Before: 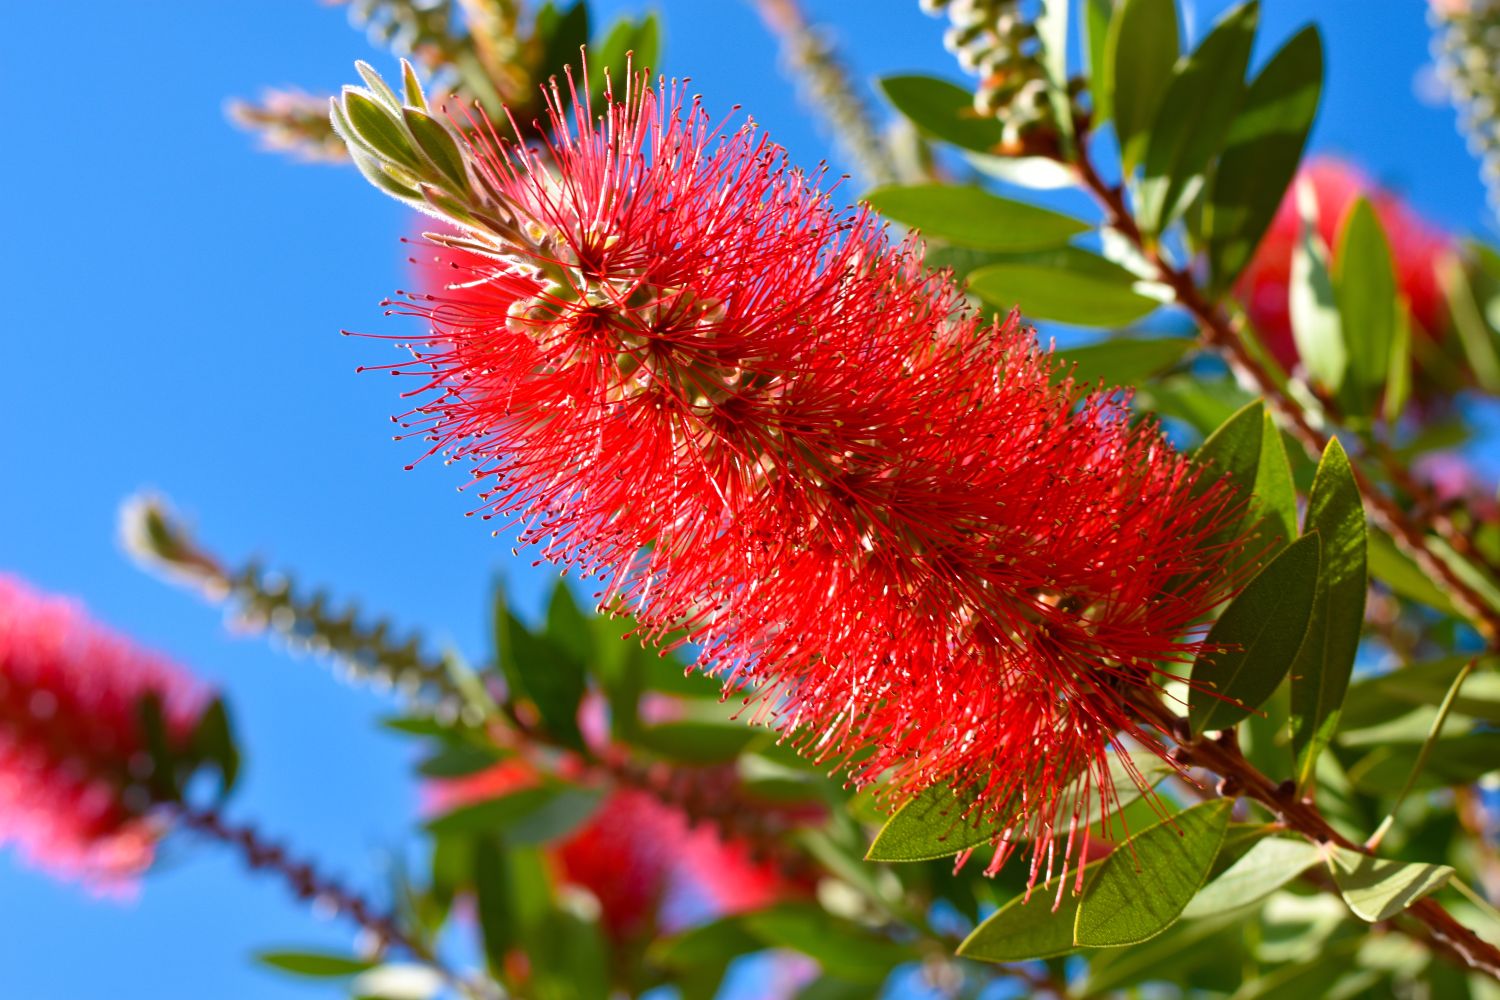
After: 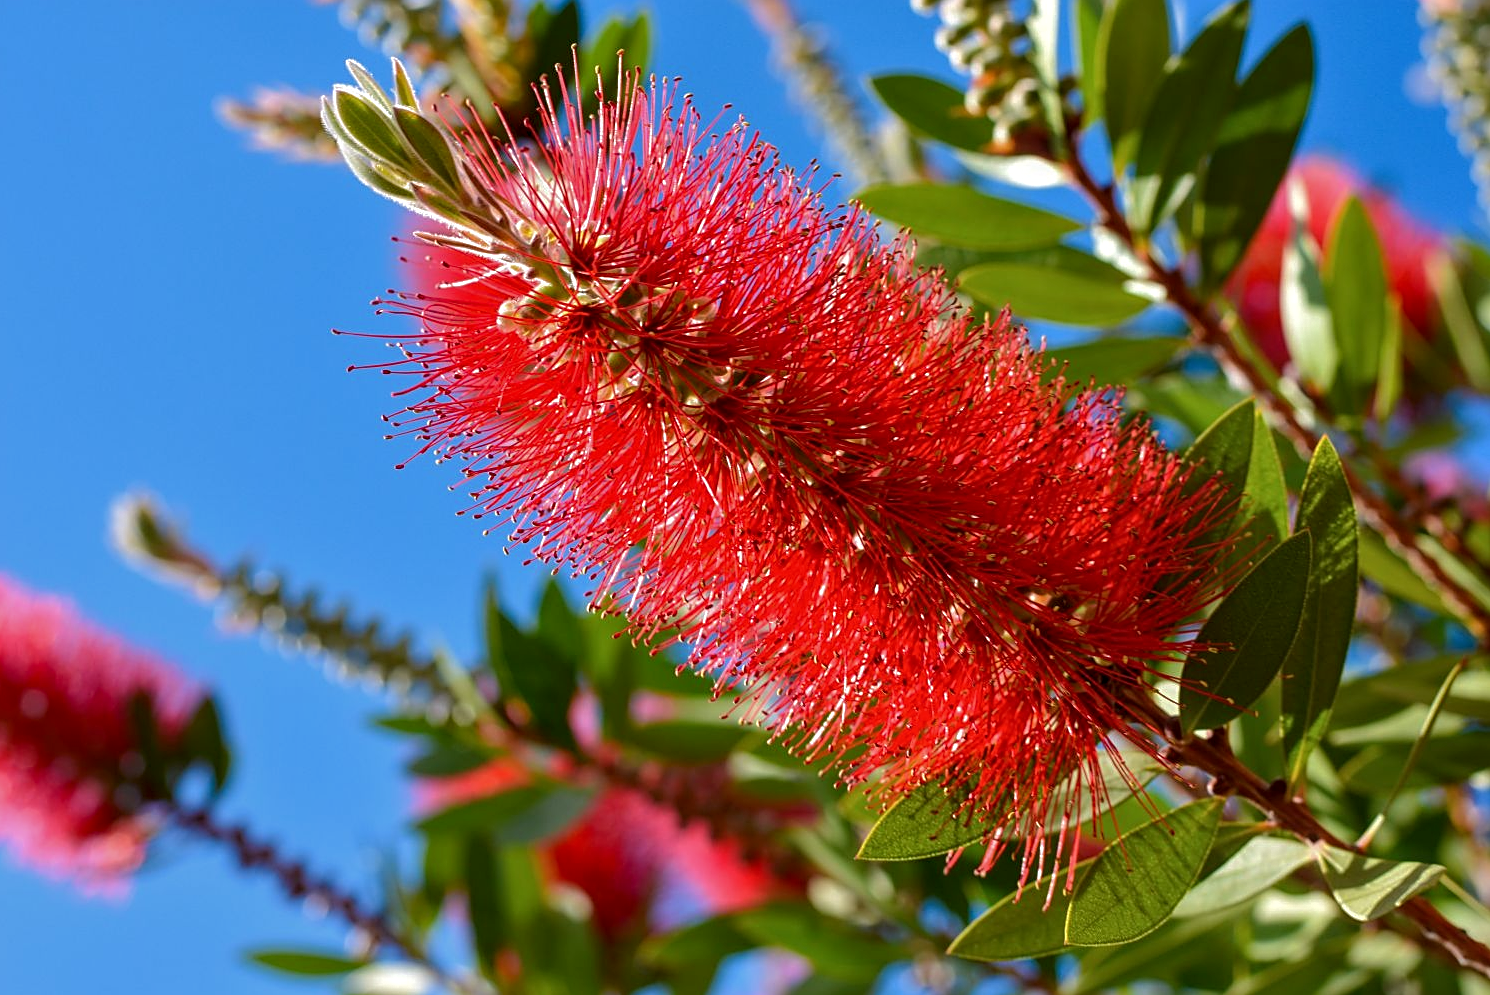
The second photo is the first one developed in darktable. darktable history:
local contrast: on, module defaults
sharpen: on, module defaults
rgb curve: curves: ch0 [(0, 0) (0.175, 0.154) (0.785, 0.663) (1, 1)]
crop and rotate: left 0.614%, top 0.179%, bottom 0.309%
